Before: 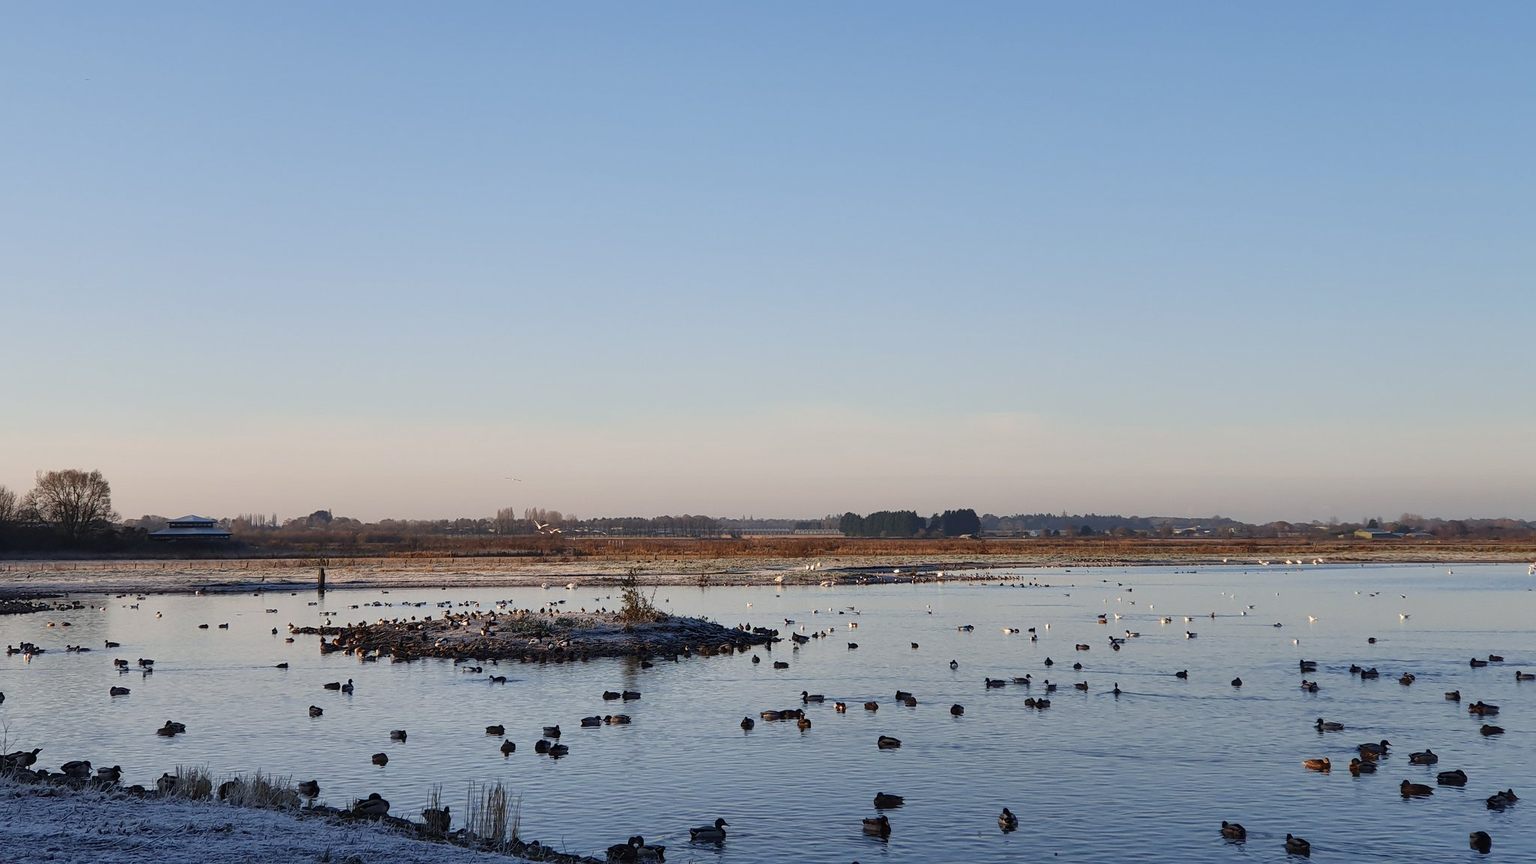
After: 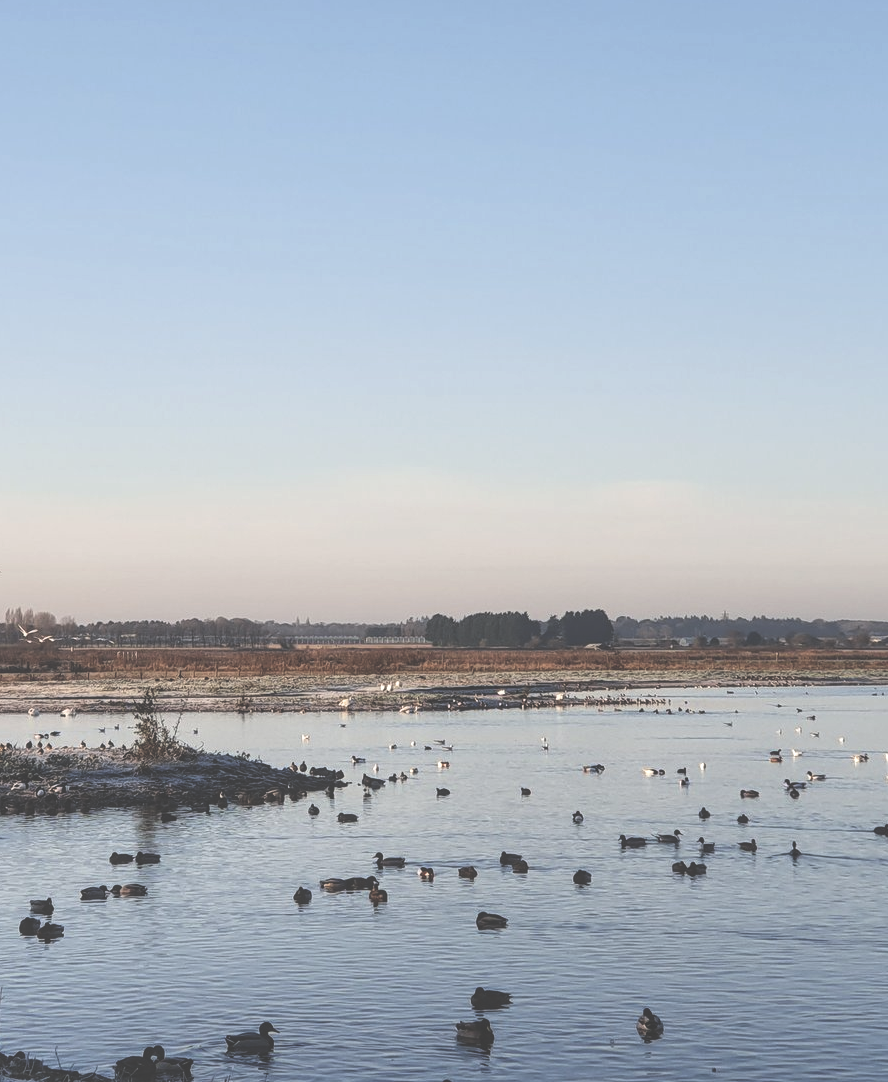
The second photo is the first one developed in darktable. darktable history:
crop: left 33.903%, top 6.072%, right 22.707%
filmic rgb: black relative exposure -8.72 EV, white relative exposure 2.69 EV, target black luminance 0%, target white luminance 99.93%, hardness 6.25, latitude 75.2%, contrast 1.319, highlights saturation mix -5.72%
exposure: black level correction -0.086, compensate exposure bias true, compensate highlight preservation false
local contrast: on, module defaults
